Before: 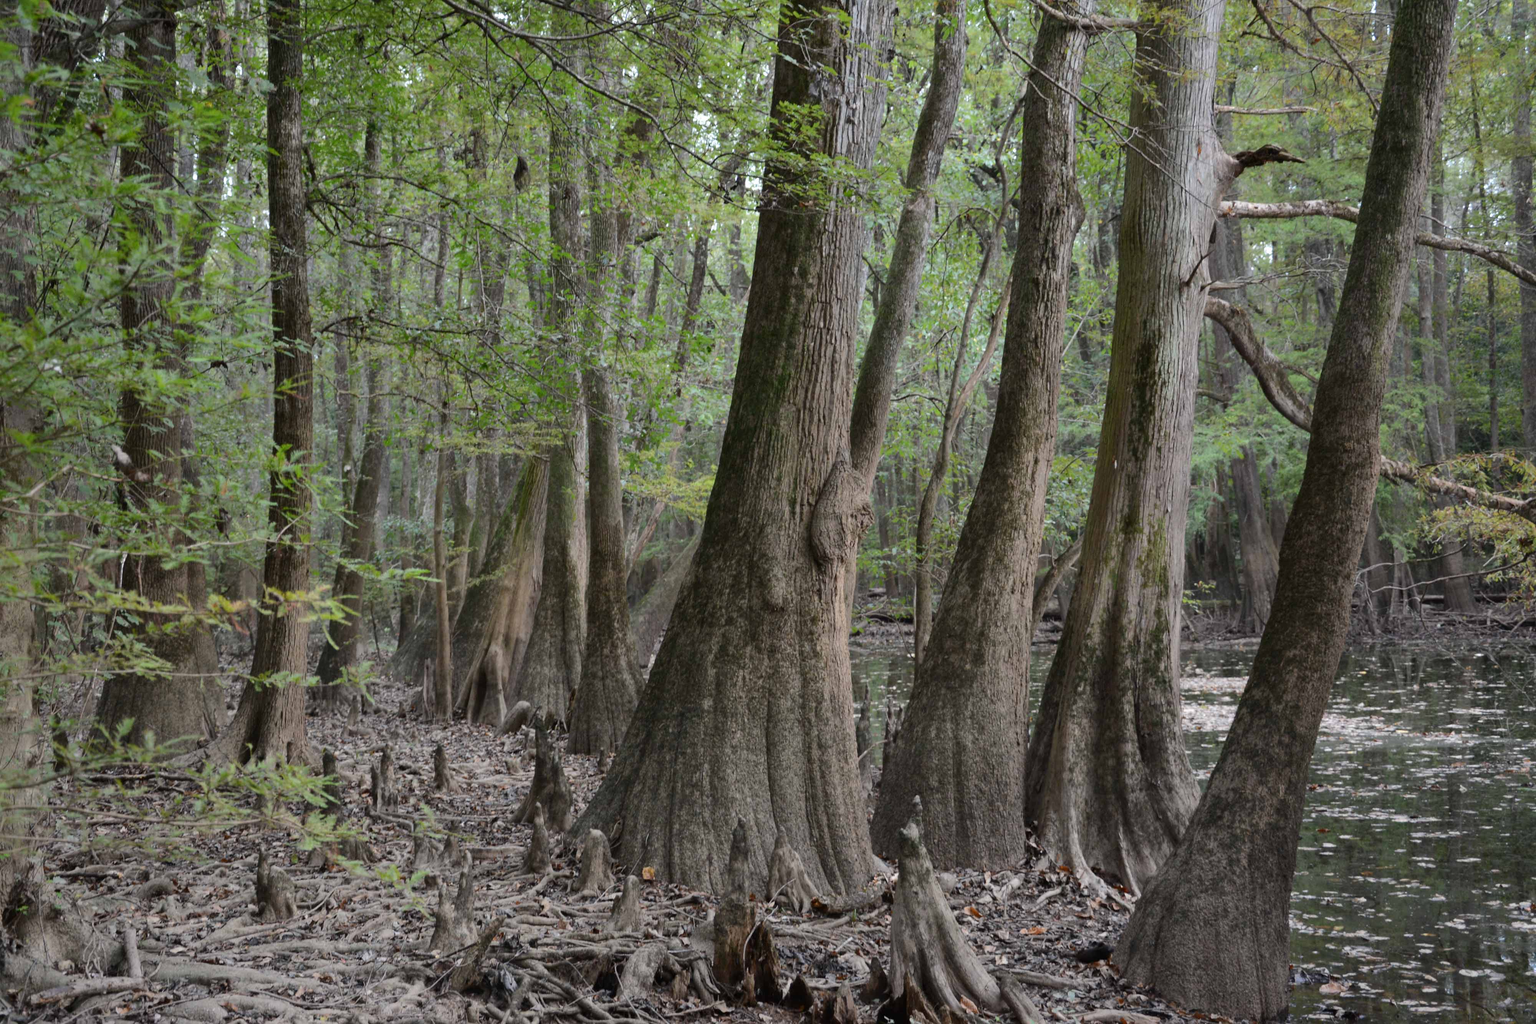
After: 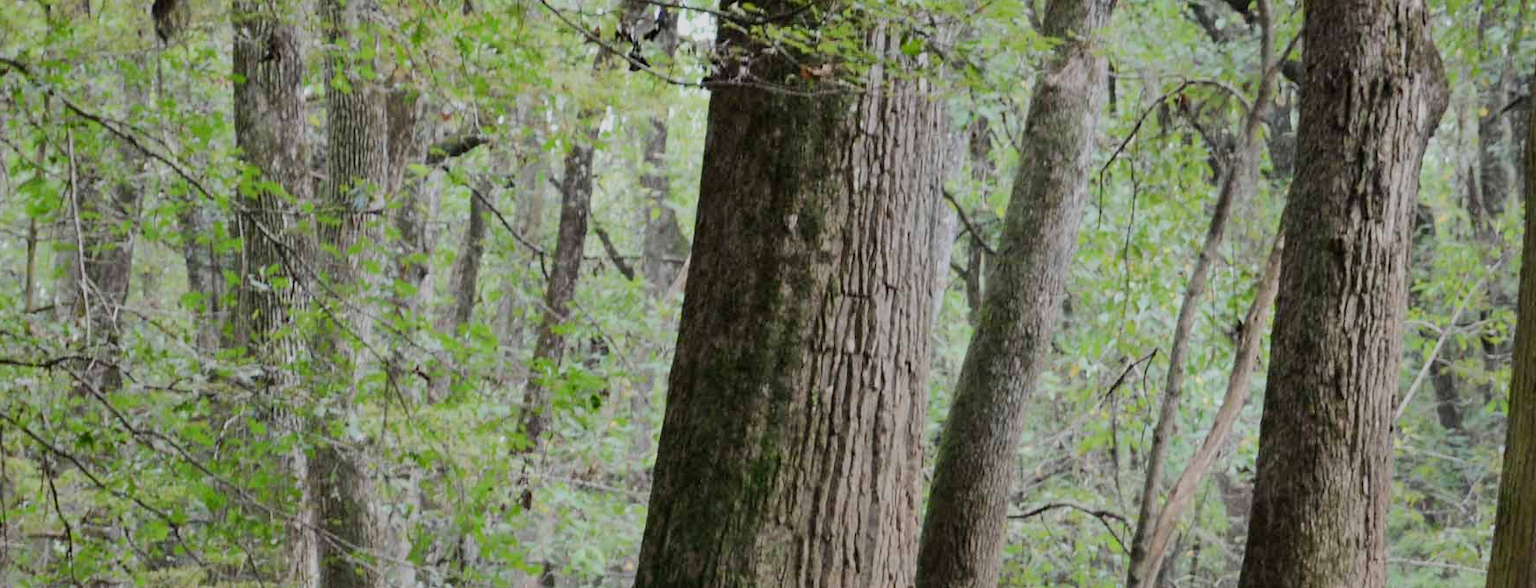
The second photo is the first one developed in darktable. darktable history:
crop: left 29.082%, top 16.841%, right 26.836%, bottom 57.831%
filmic rgb: black relative exposure -6.85 EV, white relative exposure 5.85 EV, hardness 2.71, contrast in shadows safe
exposure: black level correction 0.001, exposure 0.498 EV, compensate exposure bias true, compensate highlight preservation false
shadows and highlights: shadows 37.72, highlights -27.08, soften with gaussian
